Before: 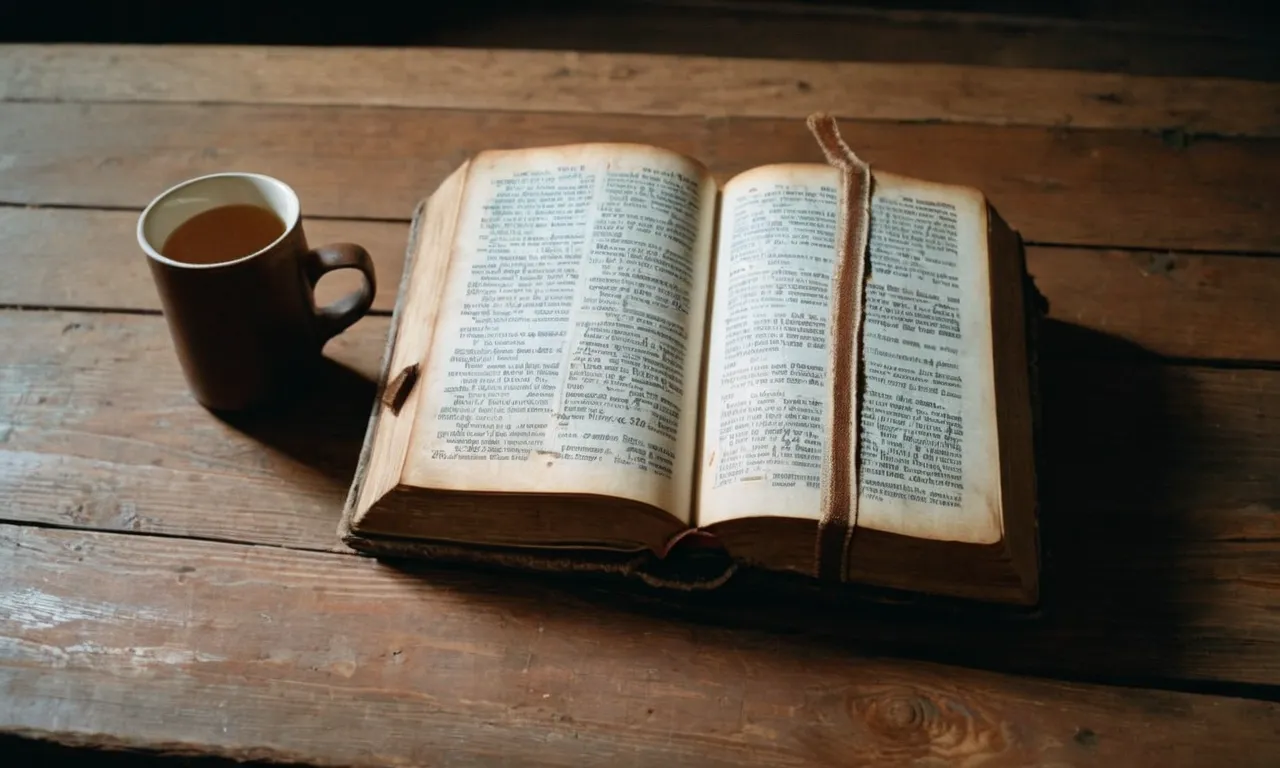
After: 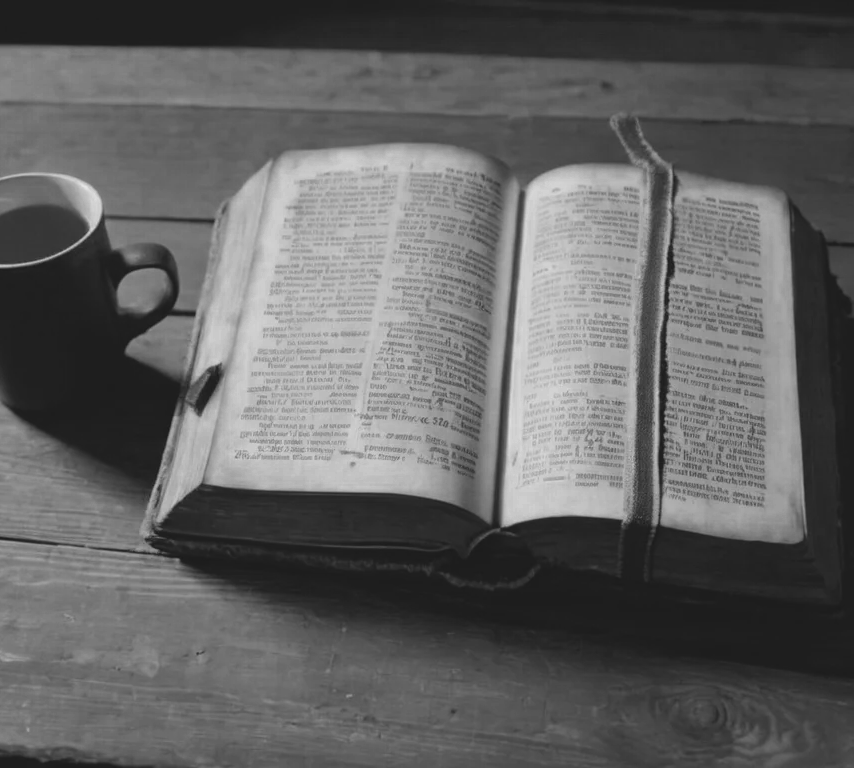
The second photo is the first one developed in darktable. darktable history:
color correction: highlights b* 0.037, saturation 1.34
contrast brightness saturation: contrast -0.19, saturation 0.188
crop: left 15.404%, right 17.867%
tone equalizer: edges refinement/feathering 500, mask exposure compensation -1.57 EV, preserve details no
color zones: curves: ch0 [(0.002, 0.593) (0.143, 0.417) (0.285, 0.541) (0.455, 0.289) (0.608, 0.327) (0.727, 0.283) (0.869, 0.571) (1, 0.603)]; ch1 [(0, 0) (0.143, 0) (0.286, 0) (0.429, 0) (0.571, 0) (0.714, 0) (0.857, 0)]
